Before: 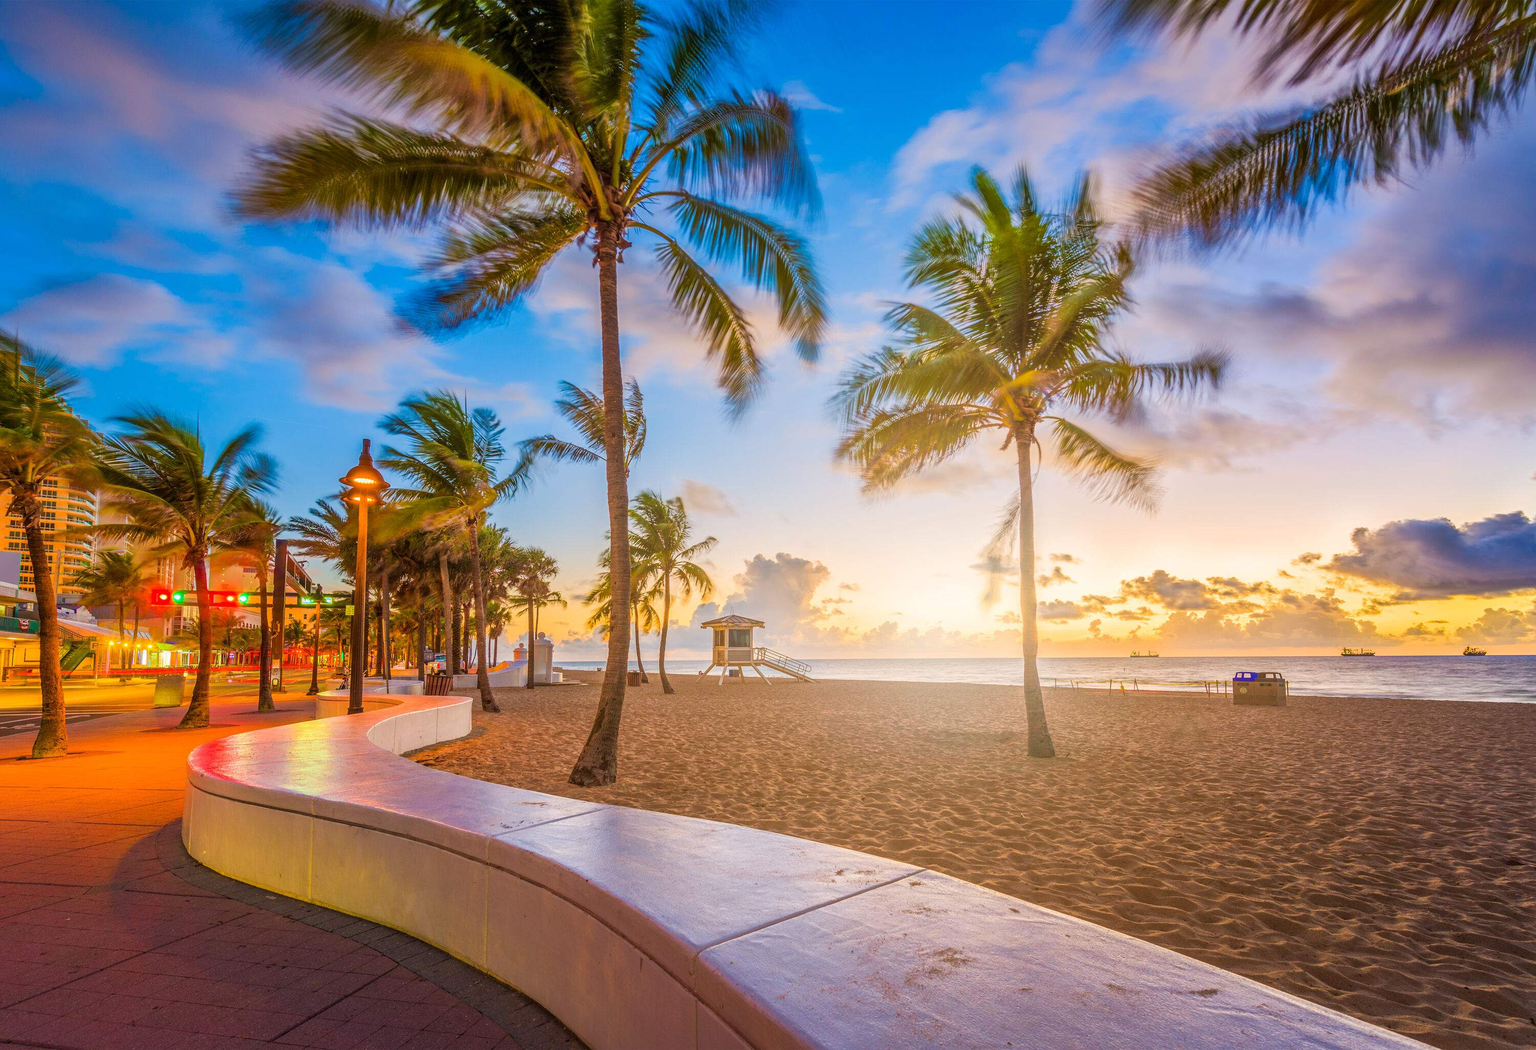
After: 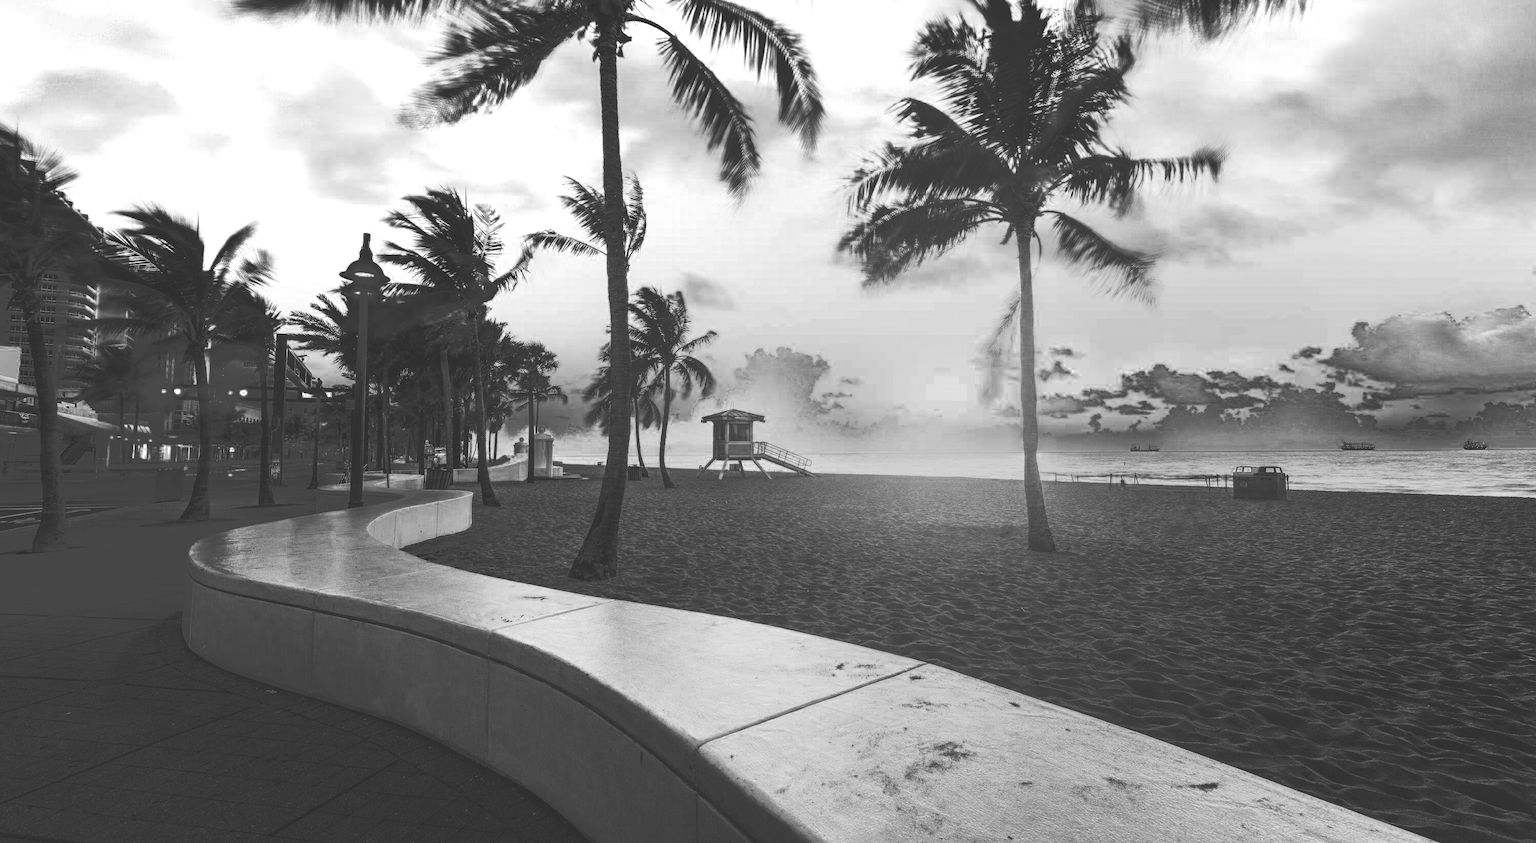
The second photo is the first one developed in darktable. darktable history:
color zones: curves: ch0 [(0.287, 0.048) (0.493, 0.484) (0.737, 0.816)]; ch1 [(0, 0) (0.143, 0) (0.286, 0) (0.429, 0) (0.571, 0) (0.714, 0) (0.857, 0)]
crop and rotate: top 19.62%
tone curve: curves: ch0 [(0, 0) (0.003, 0.19) (0.011, 0.192) (0.025, 0.192) (0.044, 0.194) (0.069, 0.196) (0.1, 0.197) (0.136, 0.198) (0.177, 0.216) (0.224, 0.236) (0.277, 0.269) (0.335, 0.331) (0.399, 0.418) (0.468, 0.515) (0.543, 0.621) (0.623, 0.725) (0.709, 0.804) (0.801, 0.859) (0.898, 0.913) (1, 1)], preserve colors none
